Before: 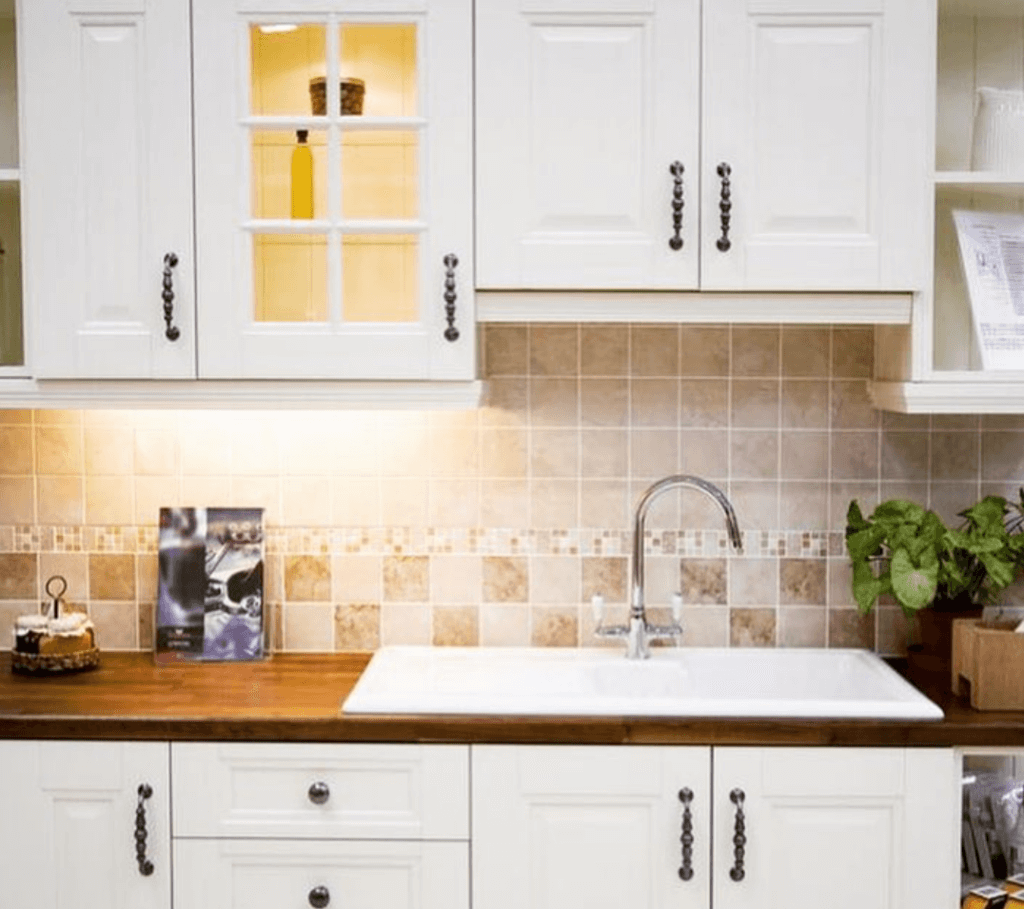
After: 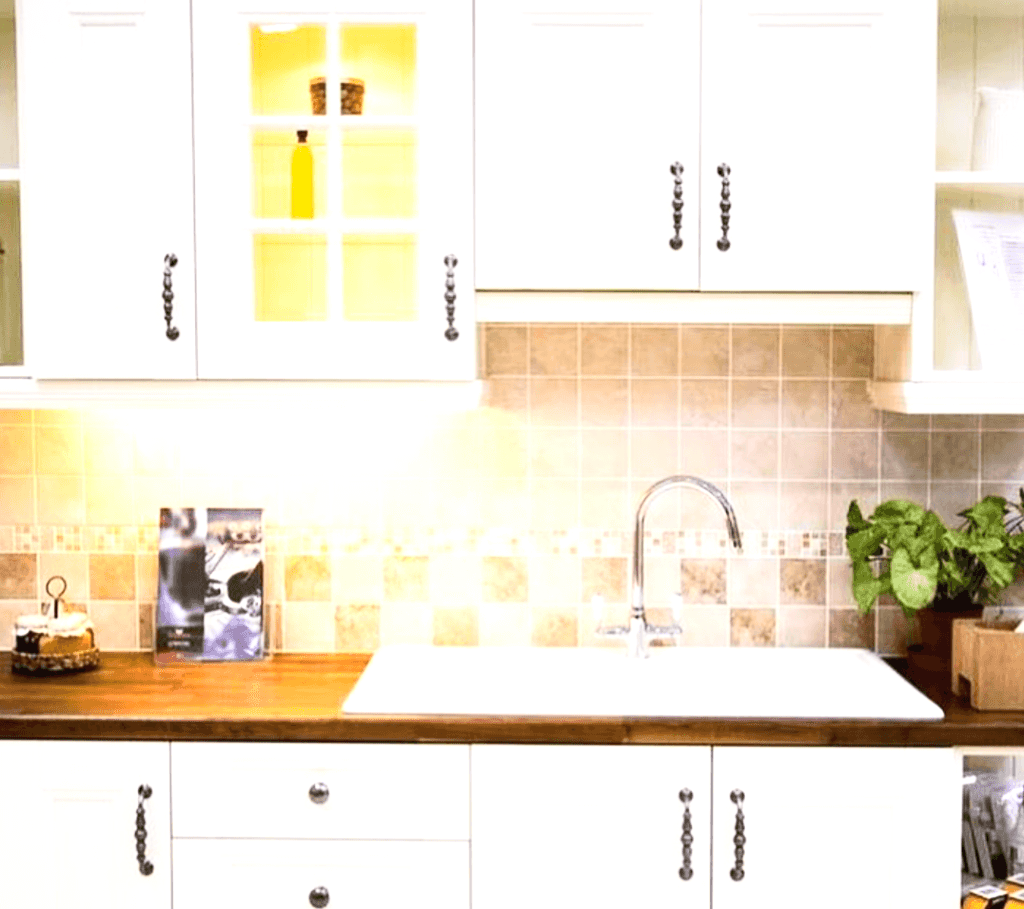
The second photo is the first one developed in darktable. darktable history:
tone equalizer: -8 EV -0.711 EV, -7 EV -0.736 EV, -6 EV -0.583 EV, -5 EV -0.395 EV, -3 EV 0.393 EV, -2 EV 0.6 EV, -1 EV 0.675 EV, +0 EV 0.746 EV, smoothing diameter 24.96%, edges refinement/feathering 8.56, preserve details guided filter
contrast brightness saturation: contrast 0.198, brightness 0.15, saturation 0.147
